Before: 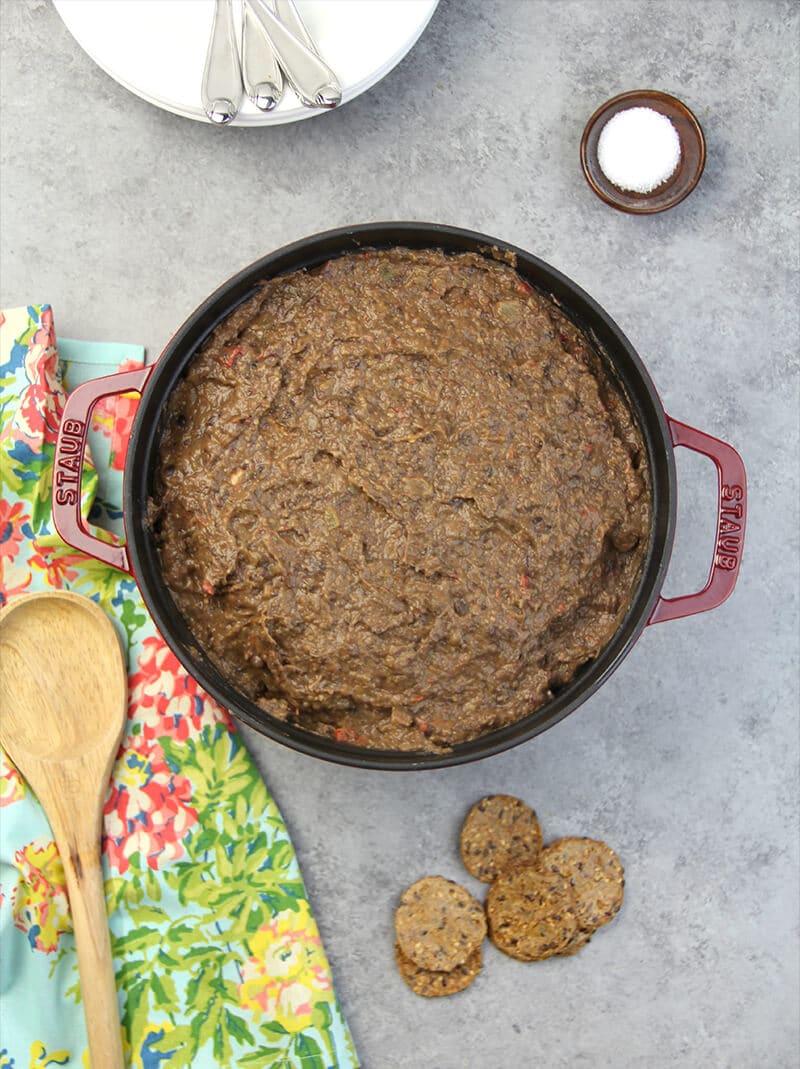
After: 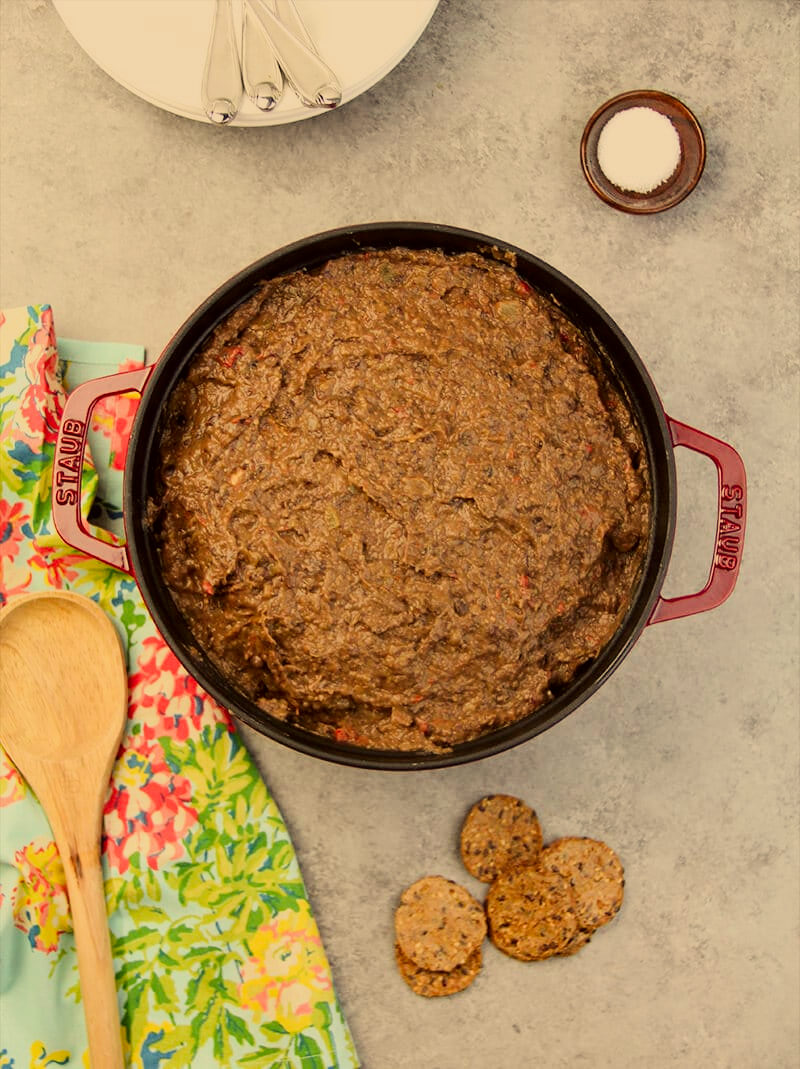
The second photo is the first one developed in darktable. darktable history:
white balance: red 1.138, green 0.996, blue 0.812
color correction: highlights a* -0.95, highlights b* 4.5, shadows a* 3.55
contrast brightness saturation: contrast 0.13, brightness -0.05, saturation 0.16
filmic rgb: black relative exposure -7.65 EV, white relative exposure 4.56 EV, hardness 3.61, contrast 1.05
